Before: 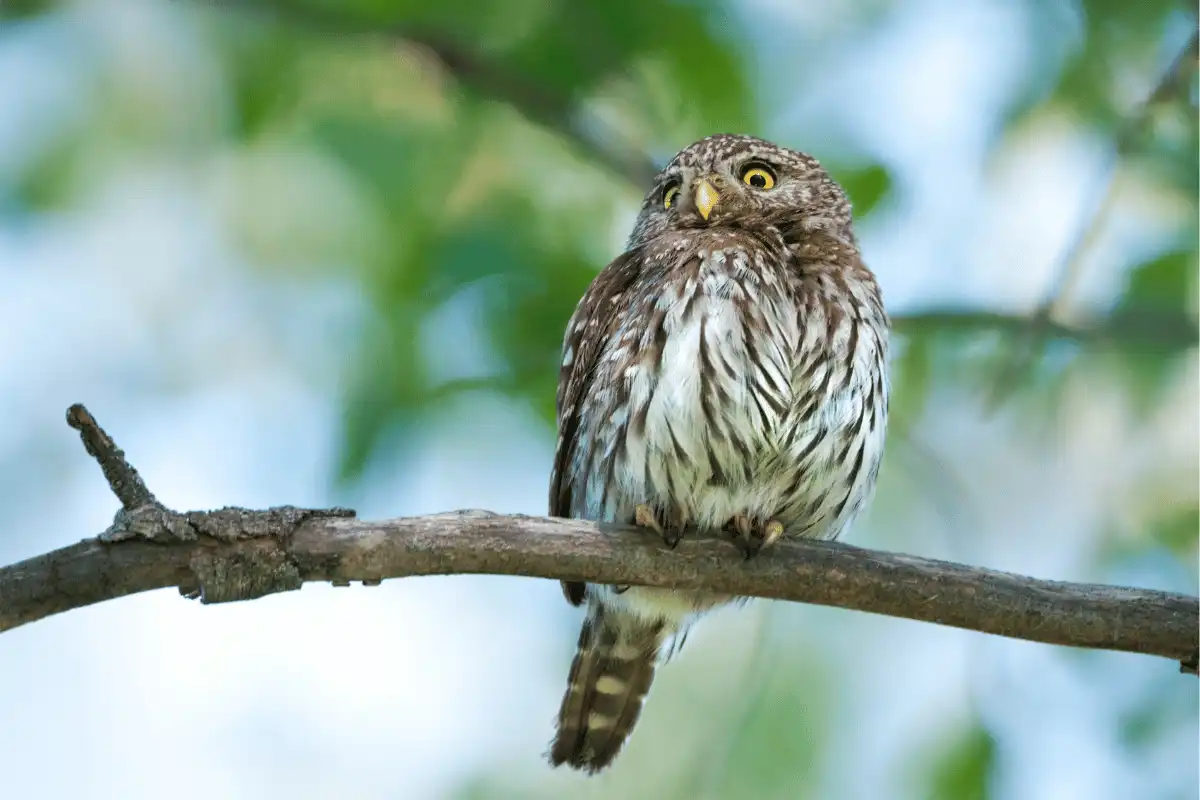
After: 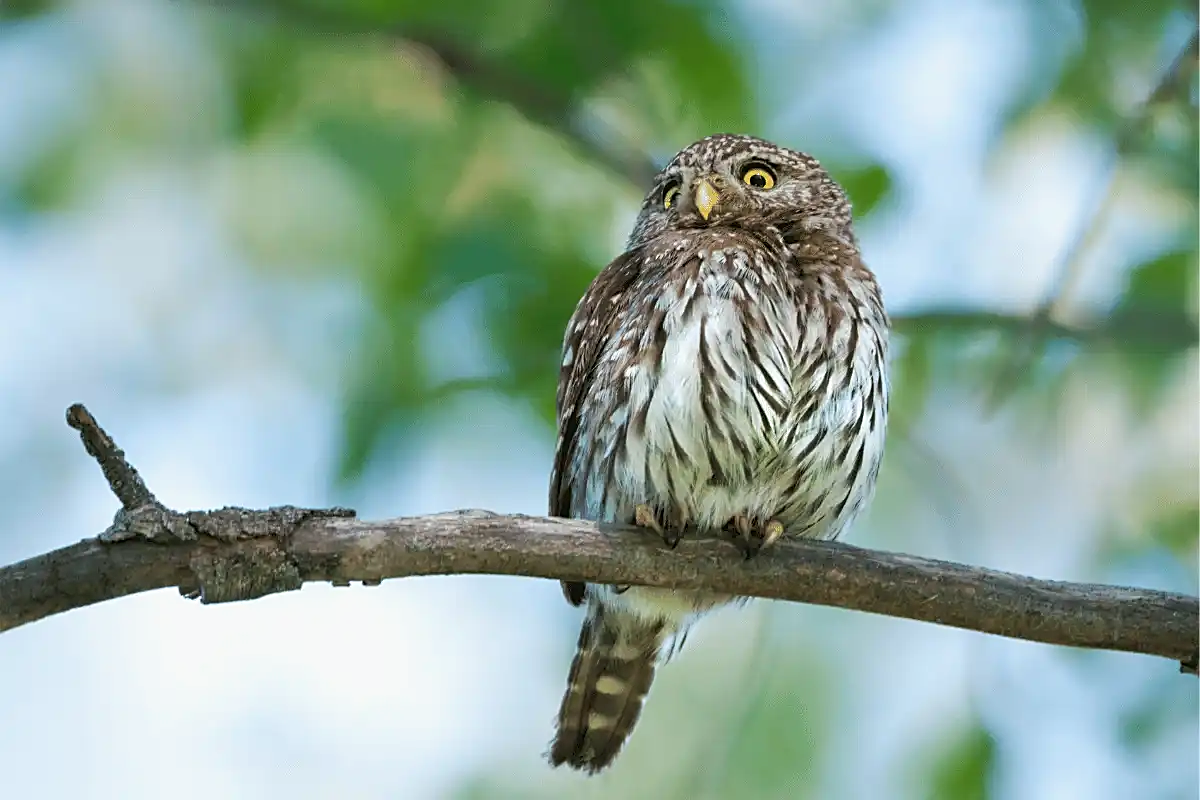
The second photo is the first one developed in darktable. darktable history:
sharpen: on, module defaults
exposure: exposure -0.072 EV, compensate highlight preservation false
